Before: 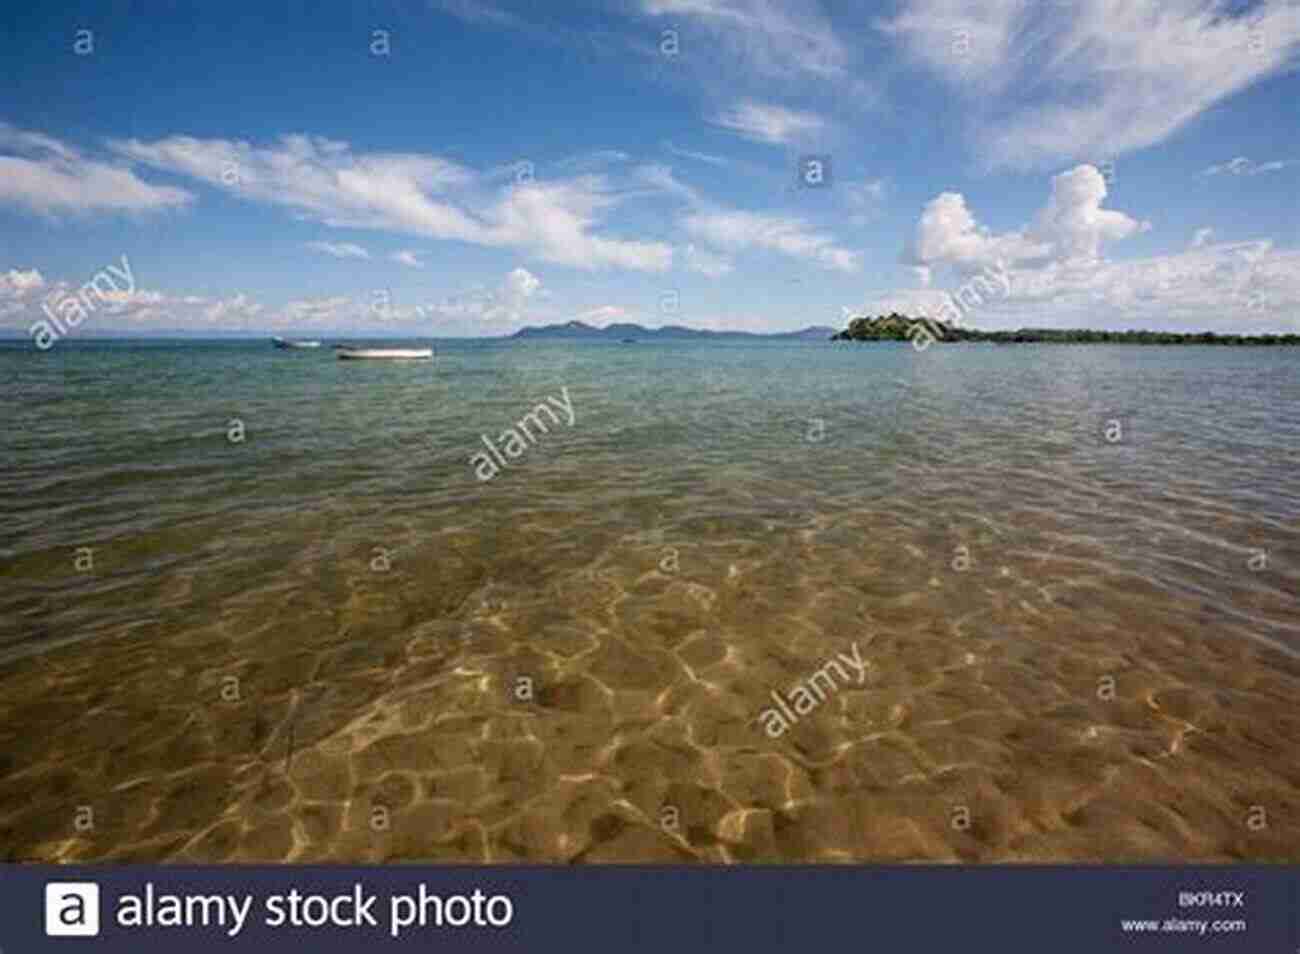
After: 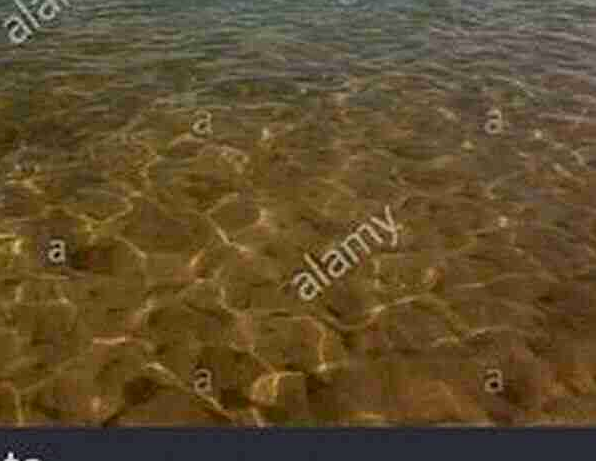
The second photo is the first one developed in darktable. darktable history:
exposure: exposure -0.462 EV, compensate highlight preservation false
sharpen: on, module defaults
crop: left 35.976%, top 45.819%, right 18.162%, bottom 5.807%
color zones: curves: ch1 [(0.25, 0.61) (0.75, 0.248)]
